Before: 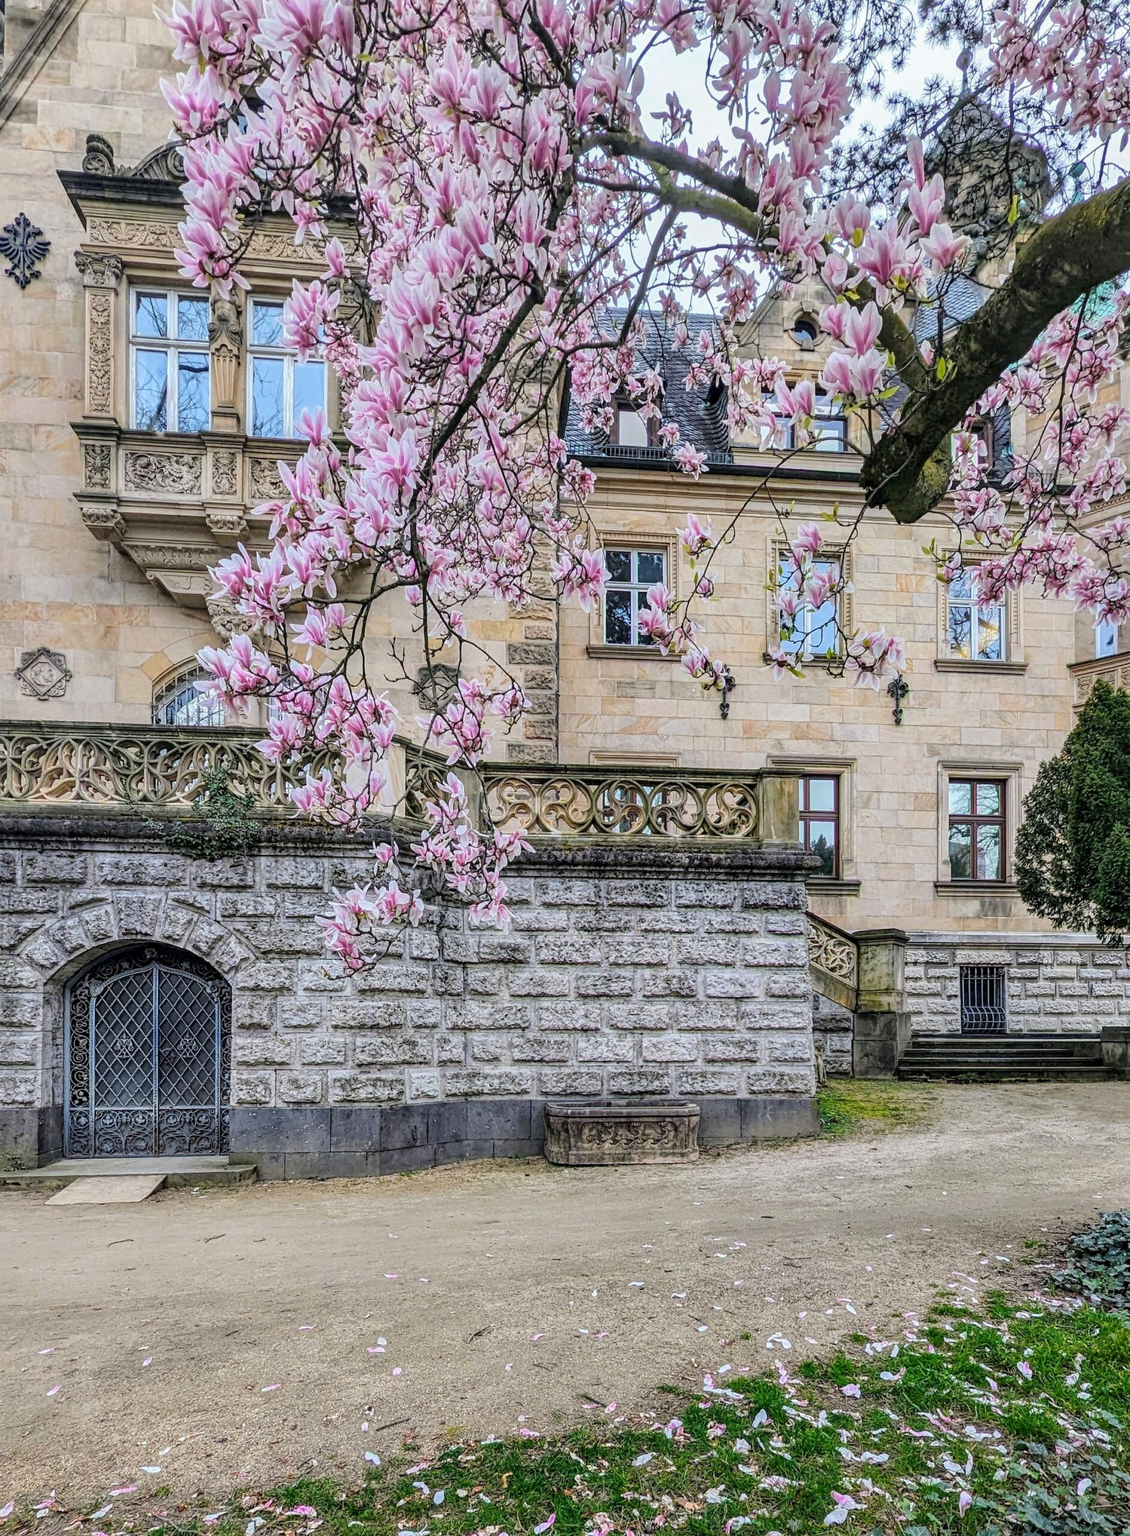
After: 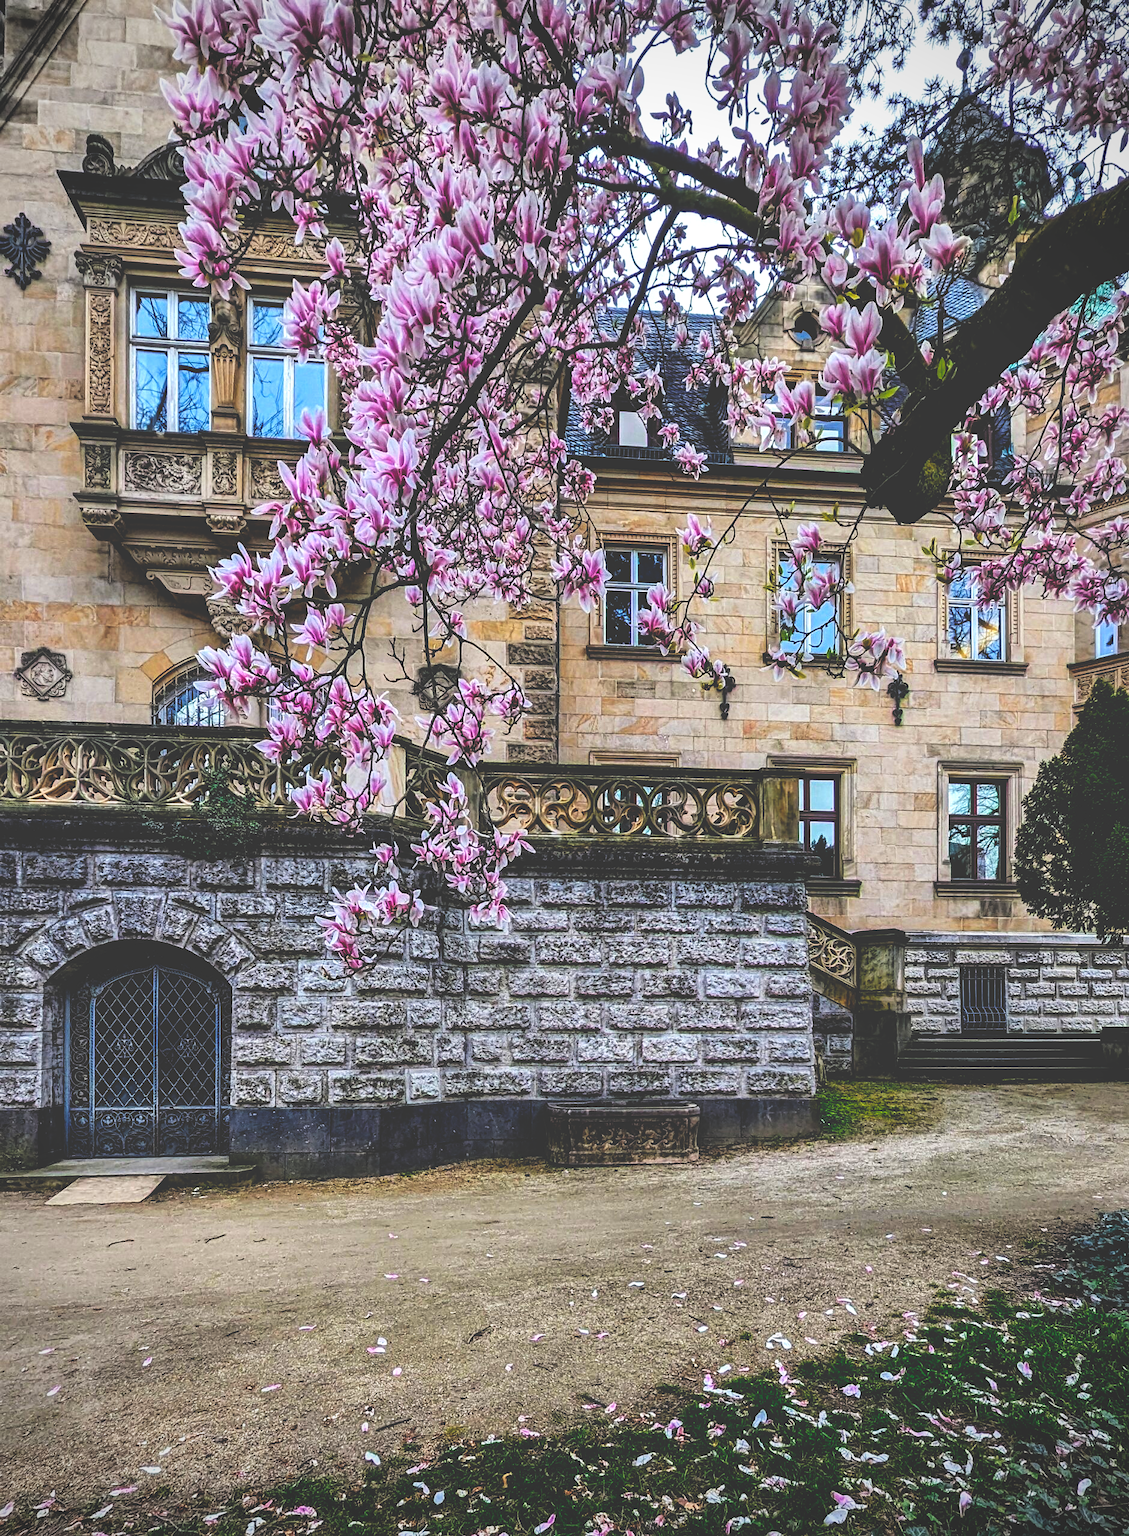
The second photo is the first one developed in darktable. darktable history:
vignetting: on, module defaults
base curve: curves: ch0 [(0, 0.036) (0.083, 0.04) (0.804, 1)], preserve colors none
